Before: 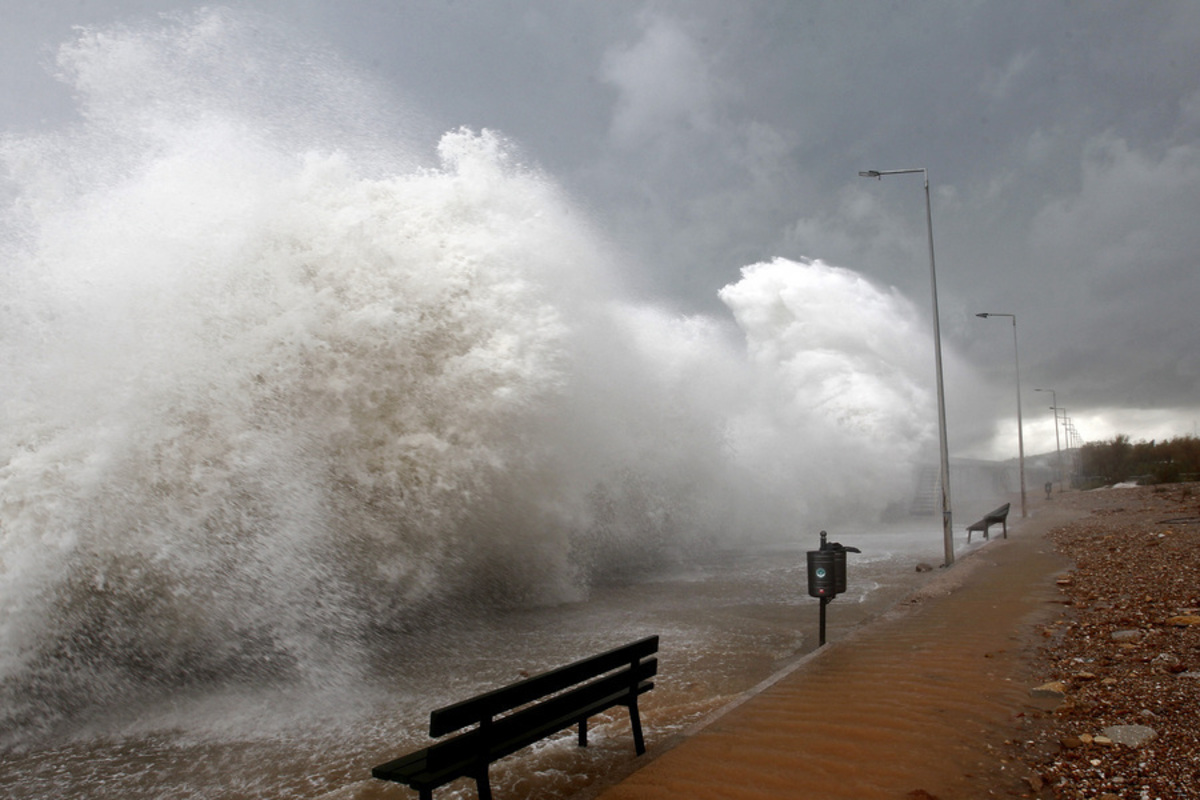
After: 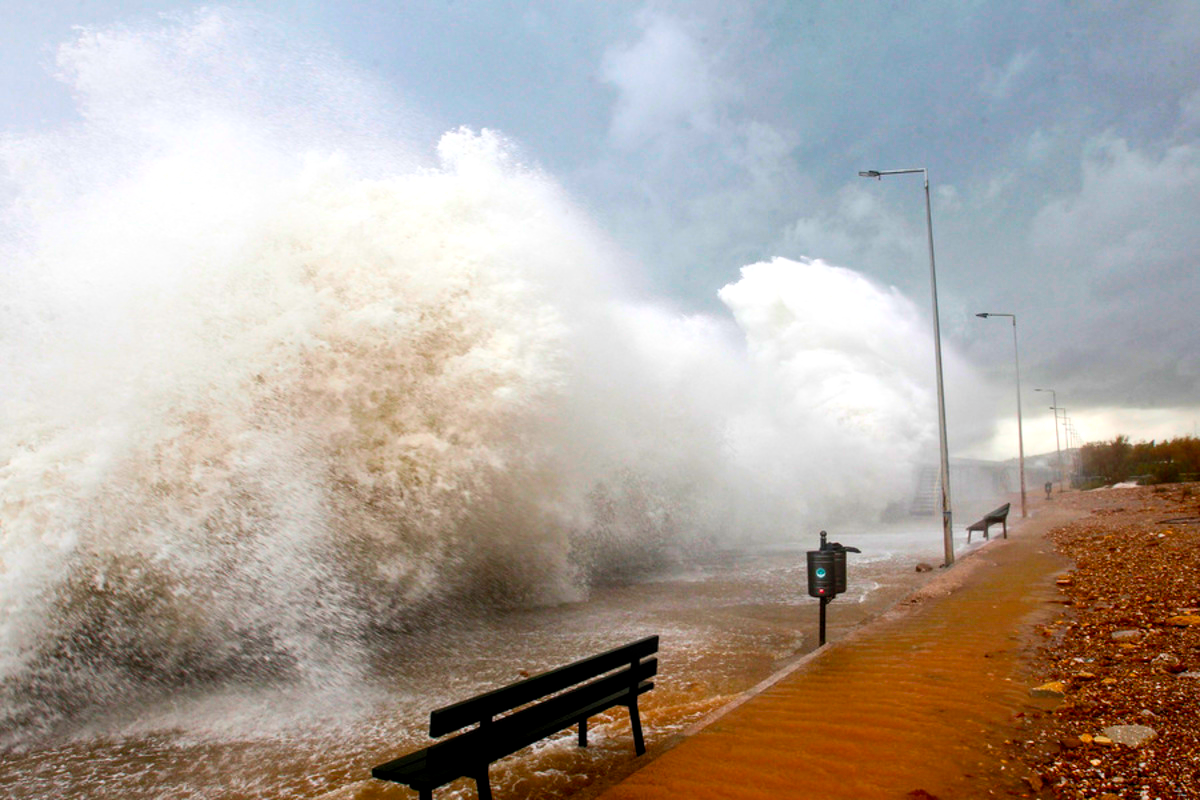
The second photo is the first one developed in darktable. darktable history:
color balance rgb: shadows lift › chroma 1.005%, shadows lift › hue 243.12°, linear chroma grading › global chroma 15.104%, perceptual saturation grading › global saturation -0.106%, global vibrance 50.059%
contrast brightness saturation: contrast 0.236, brightness 0.26, saturation 0.374
local contrast: on, module defaults
